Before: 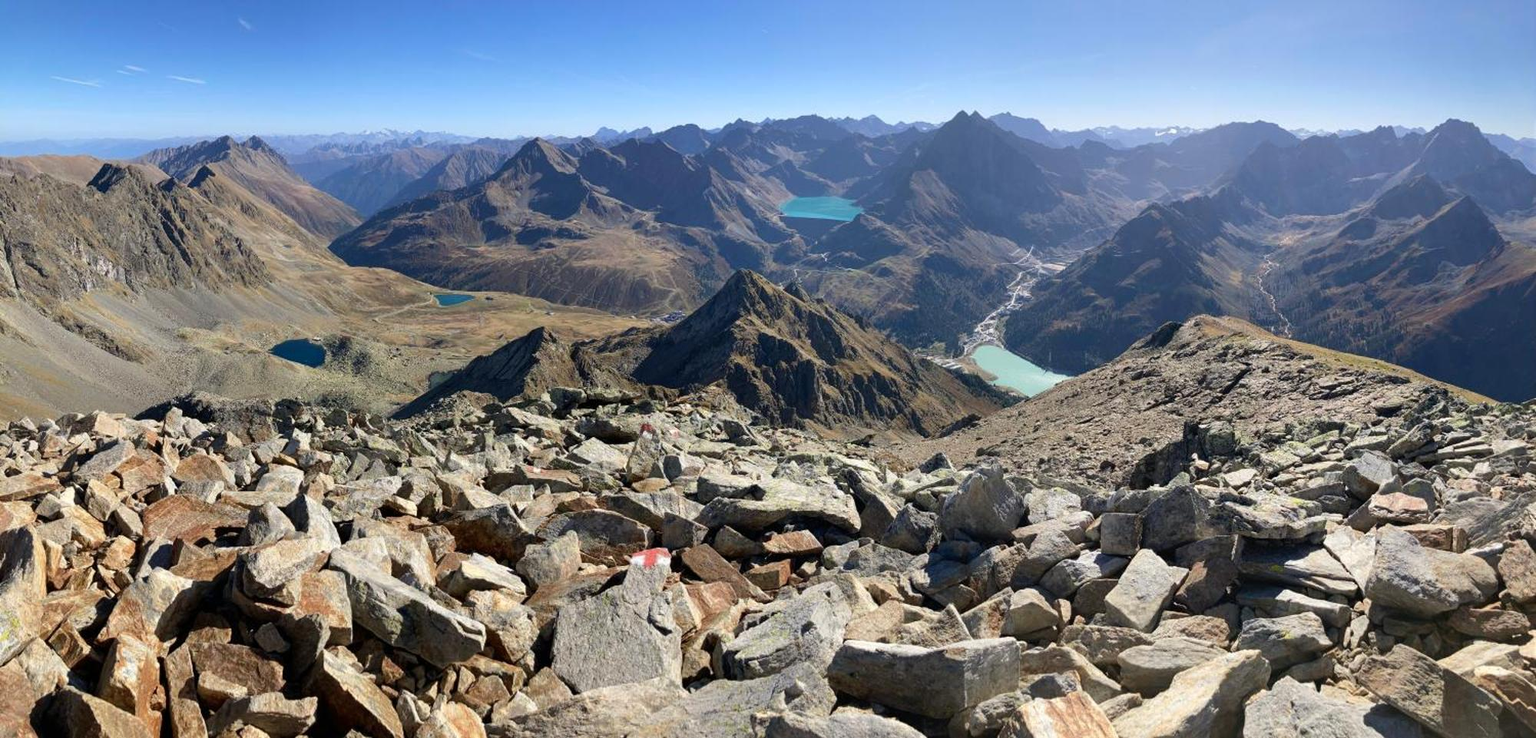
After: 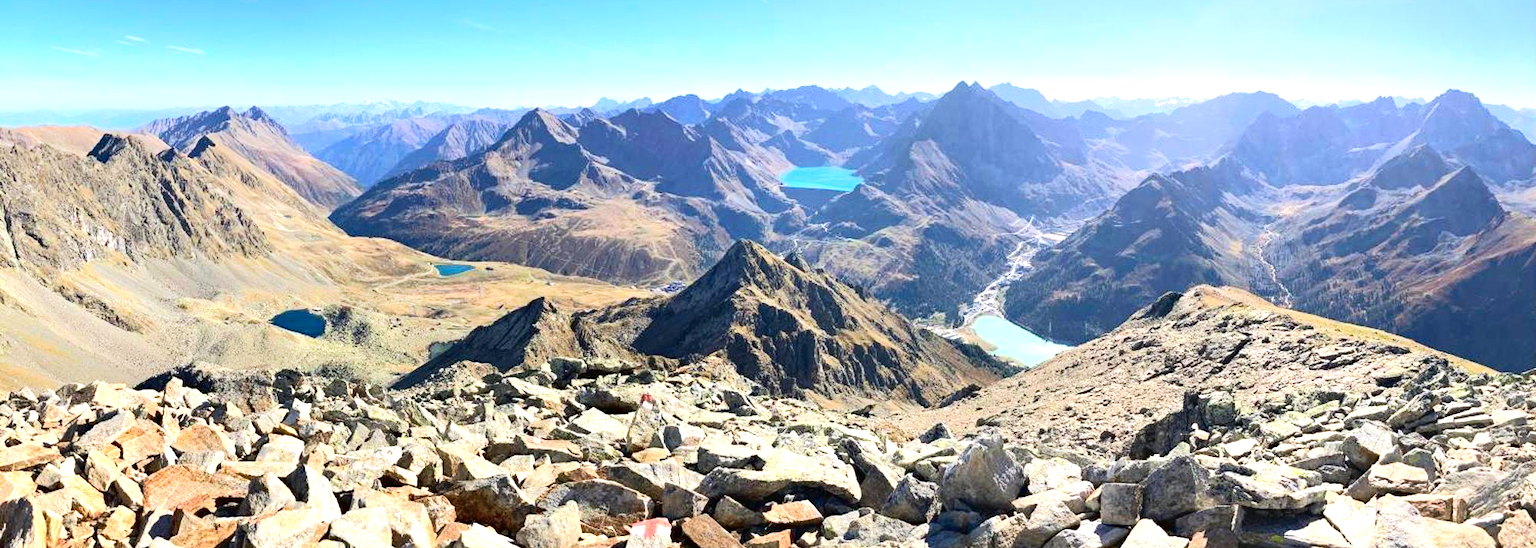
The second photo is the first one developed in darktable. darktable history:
haze removal: compatibility mode true, adaptive false
crop: top 4.081%, bottom 21.605%
tone curve: curves: ch0 [(0, 0.013) (0.104, 0.103) (0.258, 0.267) (0.448, 0.487) (0.709, 0.794) (0.895, 0.915) (0.994, 0.971)]; ch1 [(0, 0) (0.335, 0.298) (0.446, 0.413) (0.488, 0.484) (0.515, 0.508) (0.584, 0.623) (0.635, 0.661) (1, 1)]; ch2 [(0, 0) (0.314, 0.306) (0.436, 0.447) (0.502, 0.503) (0.538, 0.541) (0.568, 0.603) (0.641, 0.635) (0.717, 0.701) (1, 1)], color space Lab, linked channels, preserve colors none
exposure: exposure 1.137 EV, compensate highlight preservation false
